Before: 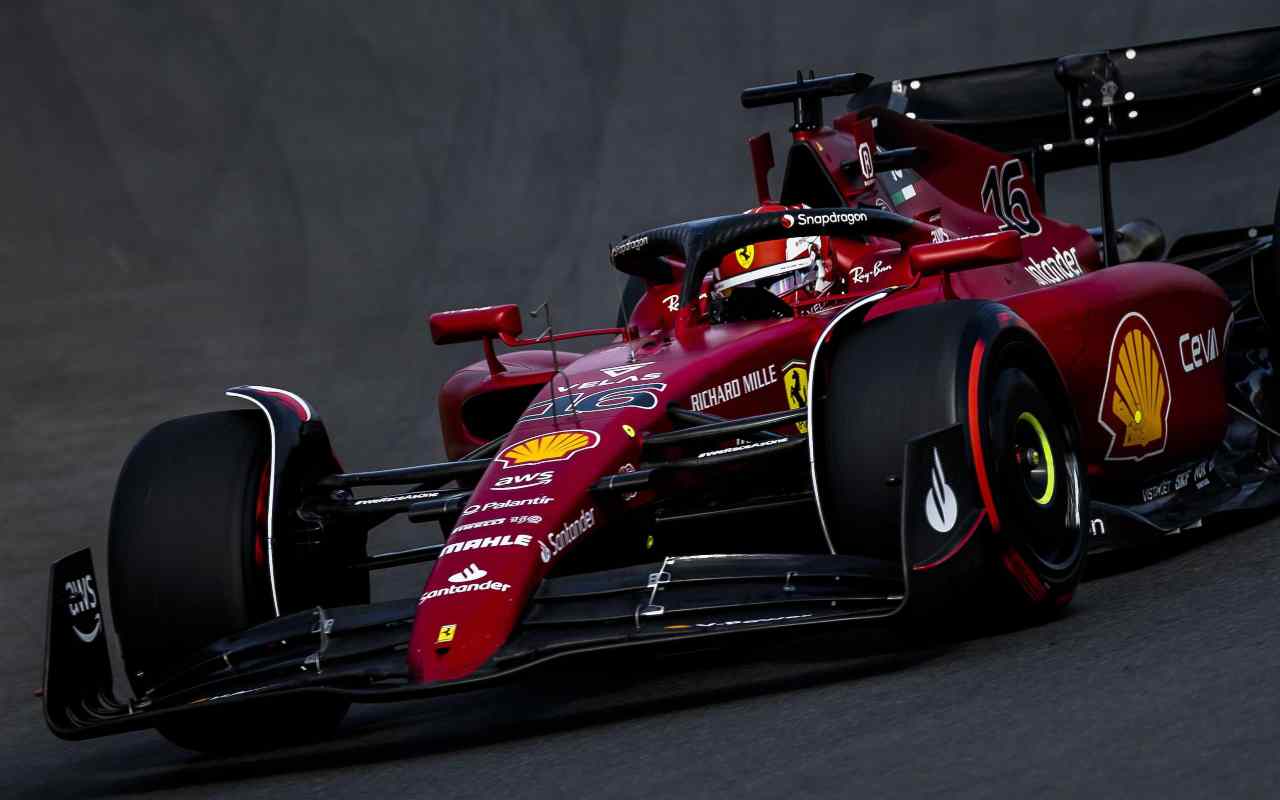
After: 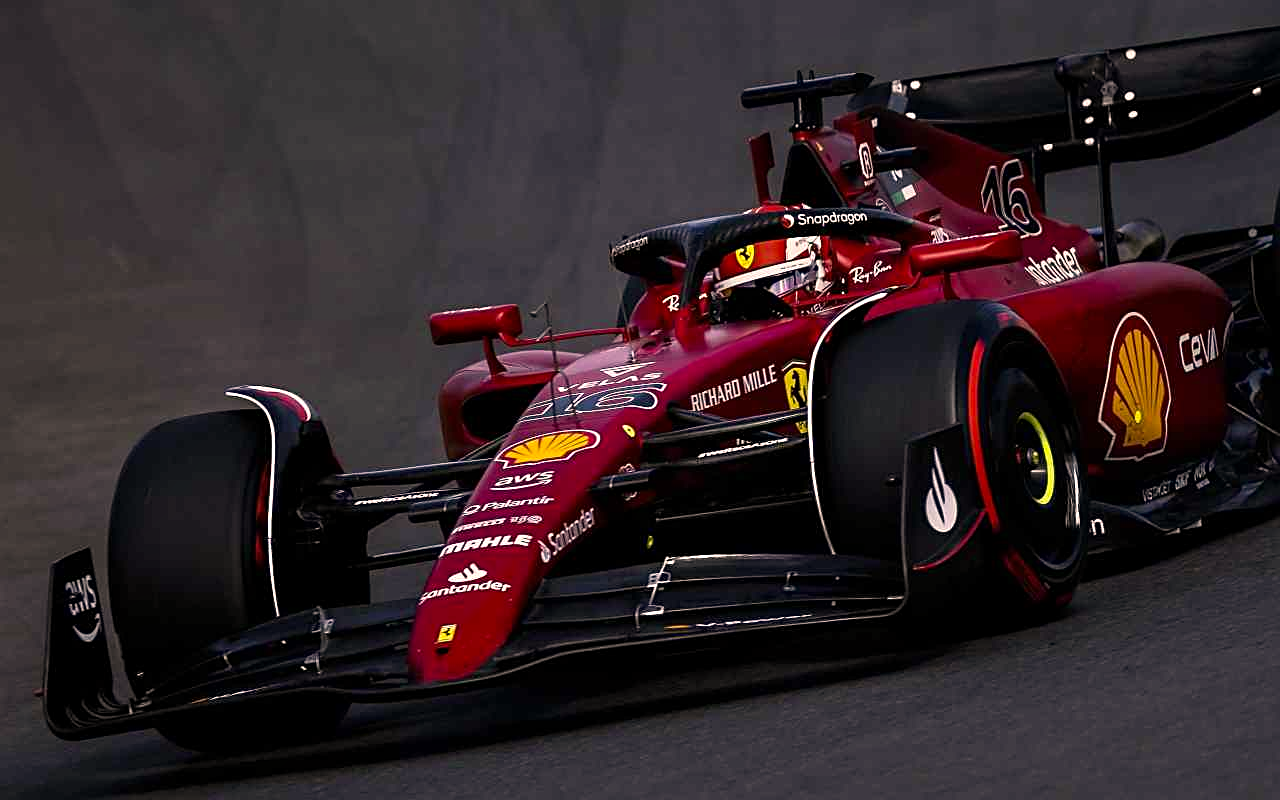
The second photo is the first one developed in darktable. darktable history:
local contrast: mode bilateral grid, contrast 14, coarseness 35, detail 105%, midtone range 0.2
color correction: highlights a* 12.06, highlights b* 12.36
sharpen: on, module defaults
